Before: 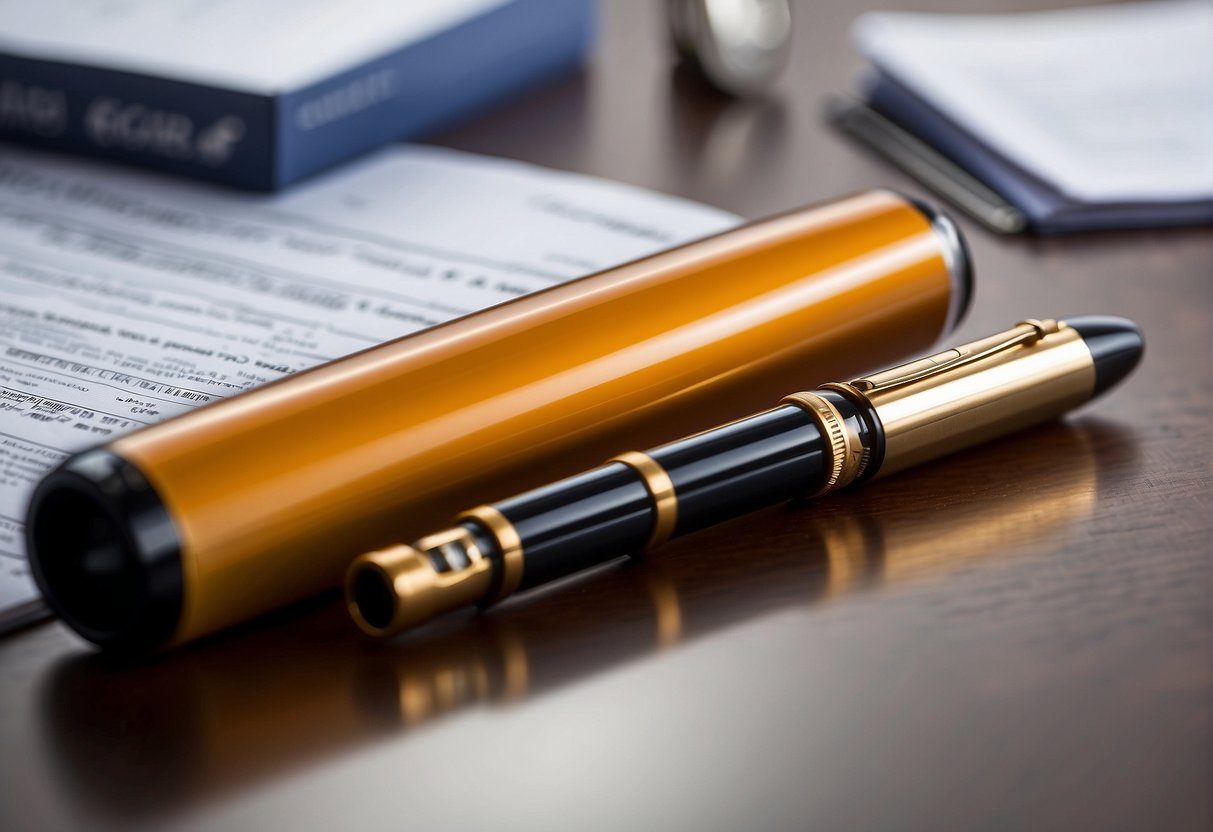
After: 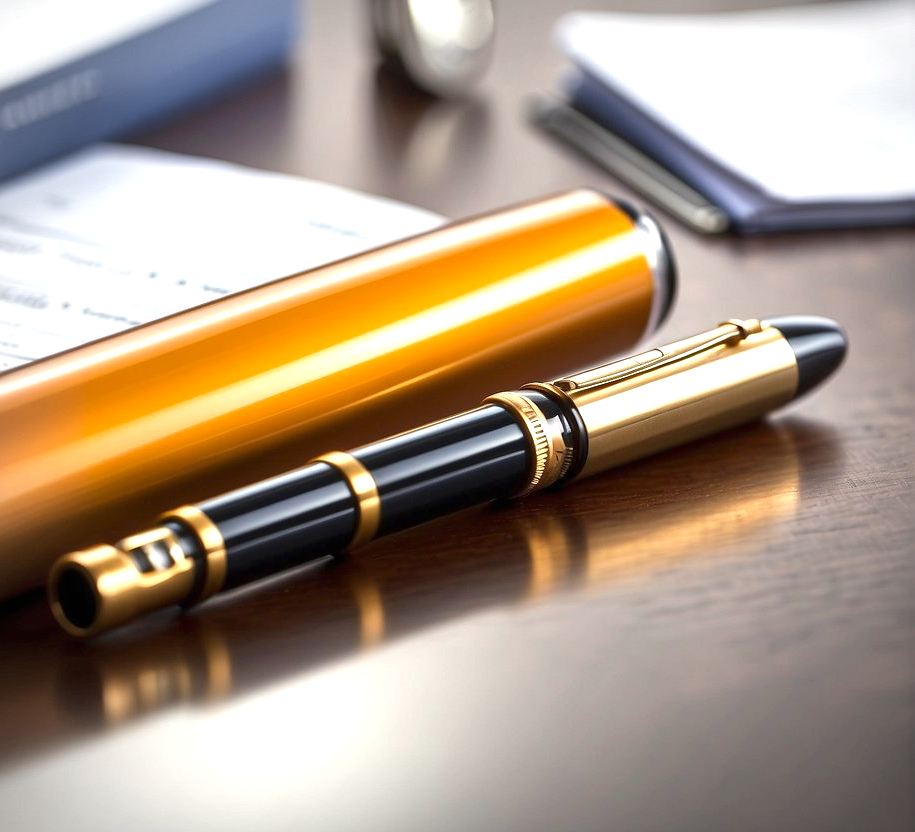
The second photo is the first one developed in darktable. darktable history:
crop and rotate: left 24.53%
exposure: black level correction 0, exposure 0.95 EV, compensate exposure bias true, compensate highlight preservation false
vignetting: brightness -0.324, automatic ratio true
color correction: highlights b* 3.05
